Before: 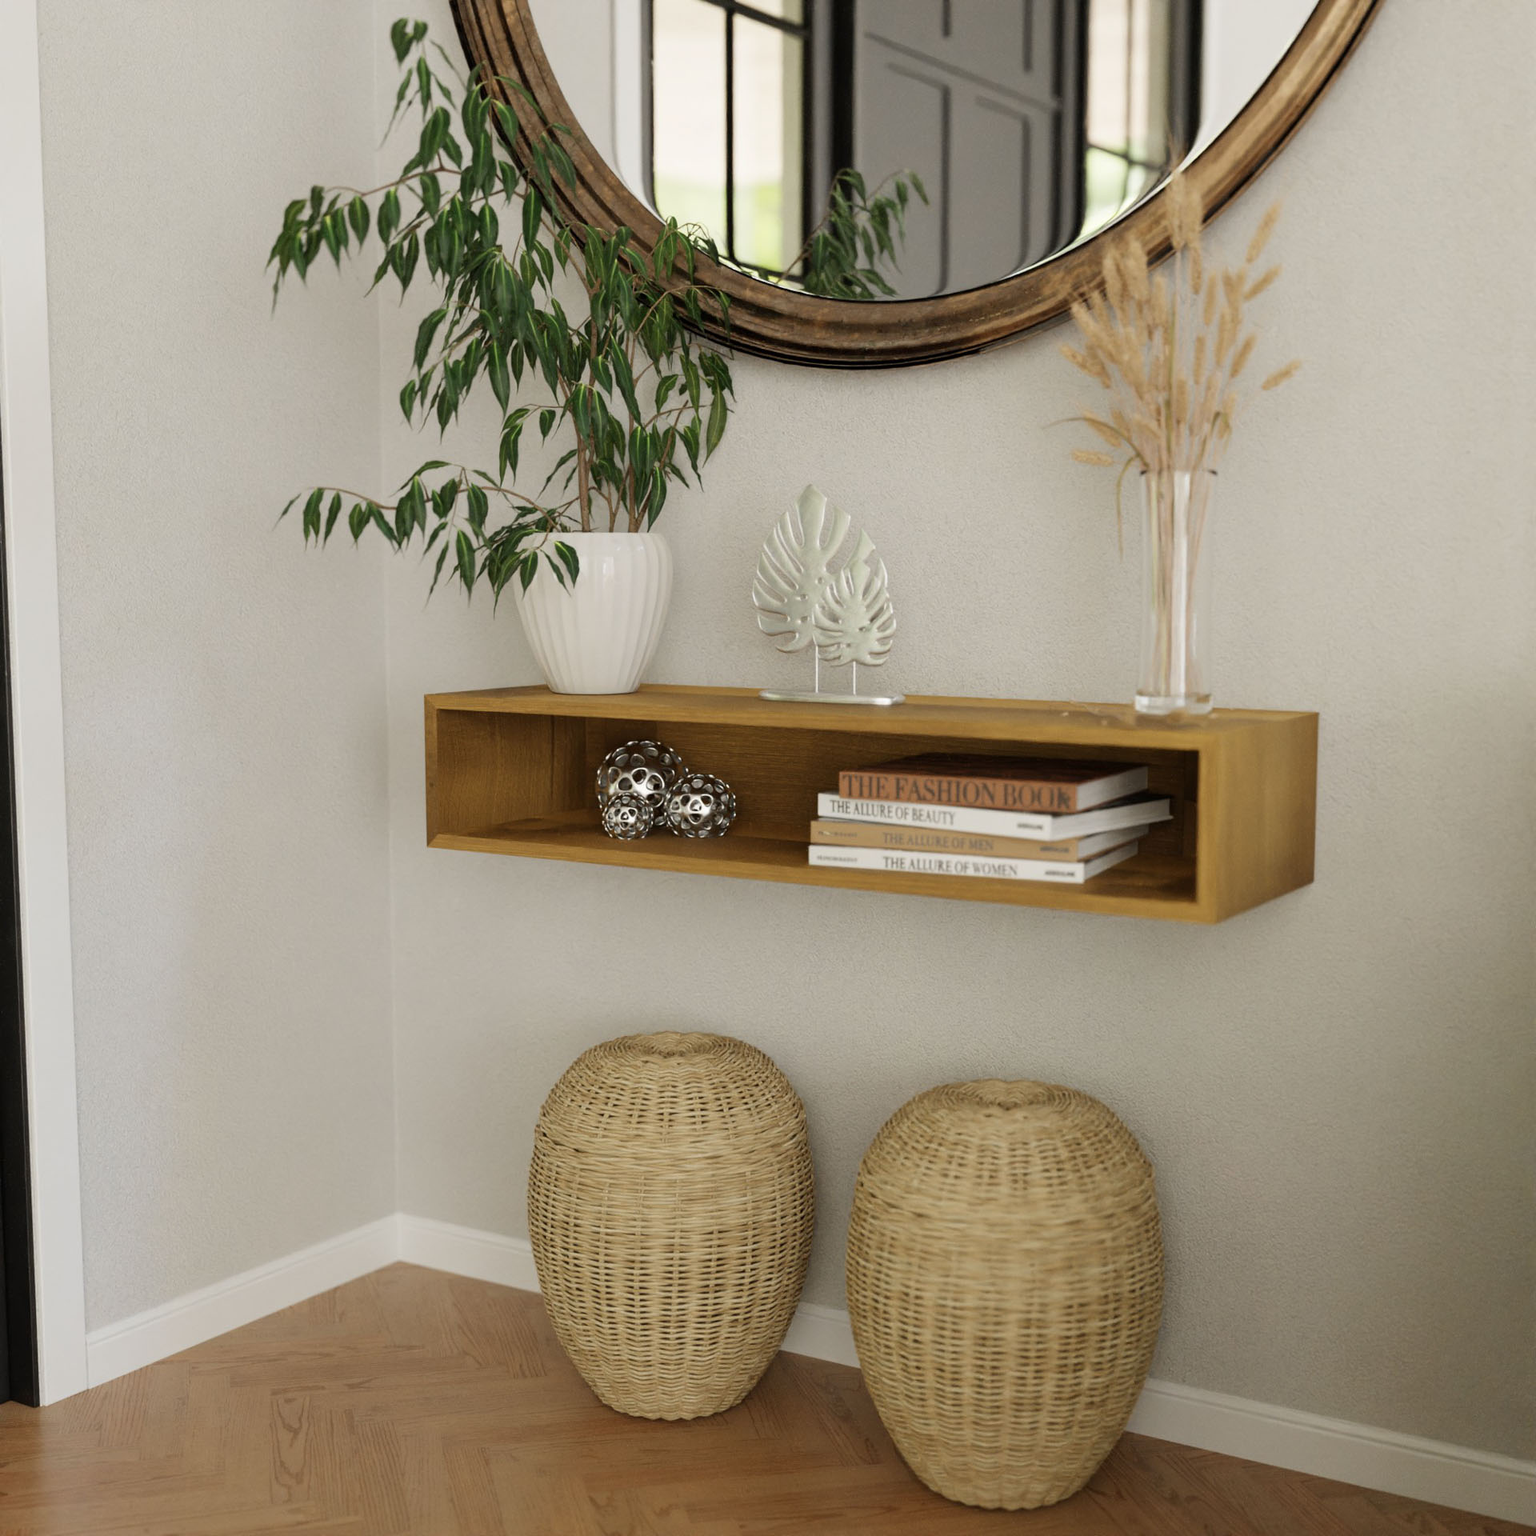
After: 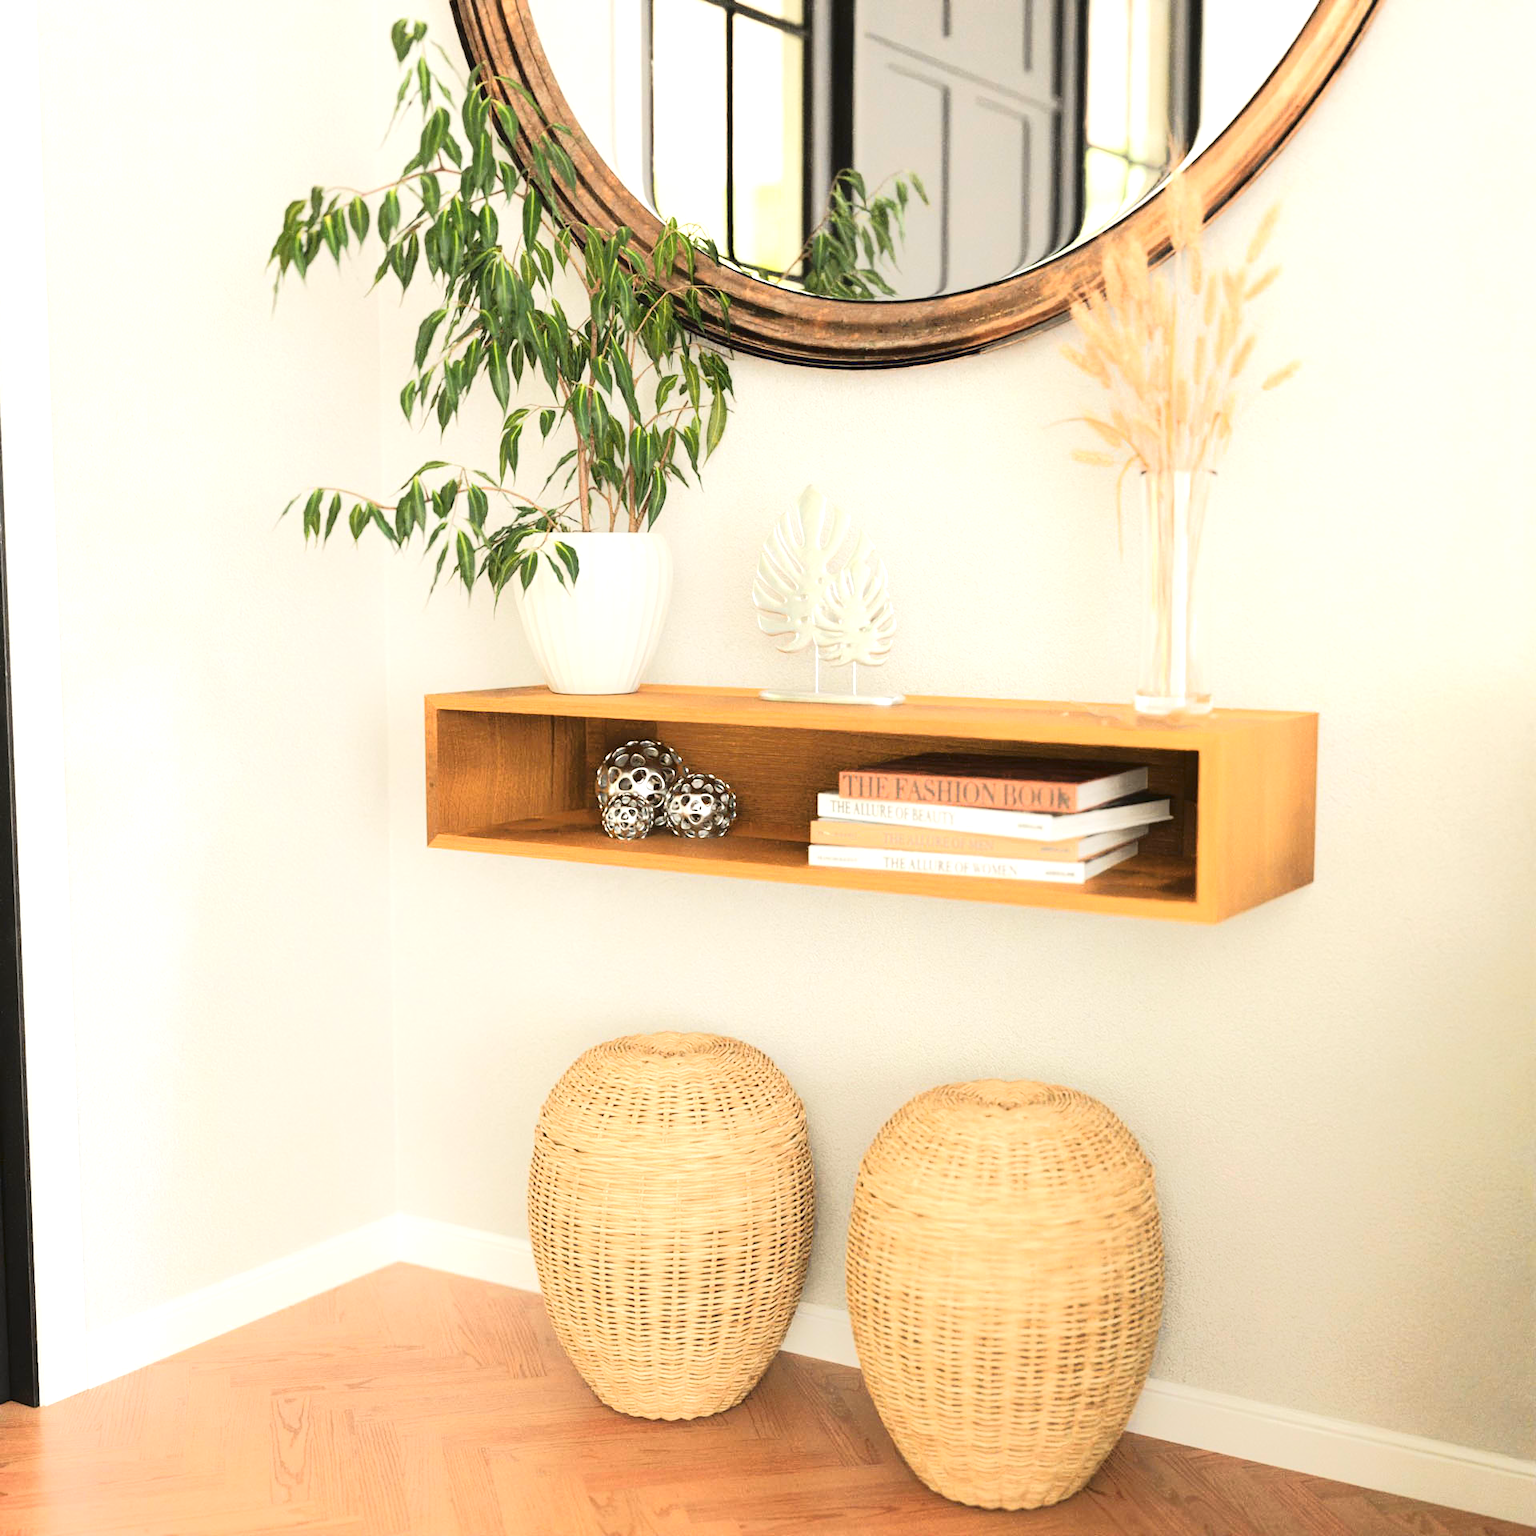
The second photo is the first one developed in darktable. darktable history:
tone curve: curves: ch0 [(0, 0.032) (0.094, 0.08) (0.265, 0.208) (0.41, 0.417) (0.498, 0.496) (0.638, 0.673) (0.819, 0.841) (0.96, 0.899)]; ch1 [(0, 0) (0.161, 0.092) (0.37, 0.302) (0.417, 0.434) (0.495, 0.498) (0.576, 0.589) (0.725, 0.765) (1, 1)]; ch2 [(0, 0) (0.352, 0.403) (0.45, 0.469) (0.521, 0.515) (0.59, 0.579) (1, 1)], color space Lab, linked channels, preserve colors none
exposure: black level correction 0.001, exposure 1.723 EV, compensate highlight preservation false
color zones: curves: ch1 [(0.235, 0.558) (0.75, 0.5)]; ch2 [(0.25, 0.462) (0.749, 0.457)]
contrast equalizer: octaves 7, y [[0.5, 0.488, 0.462, 0.461, 0.491, 0.5], [0.5 ×6], [0.5 ×6], [0 ×6], [0 ×6]]
